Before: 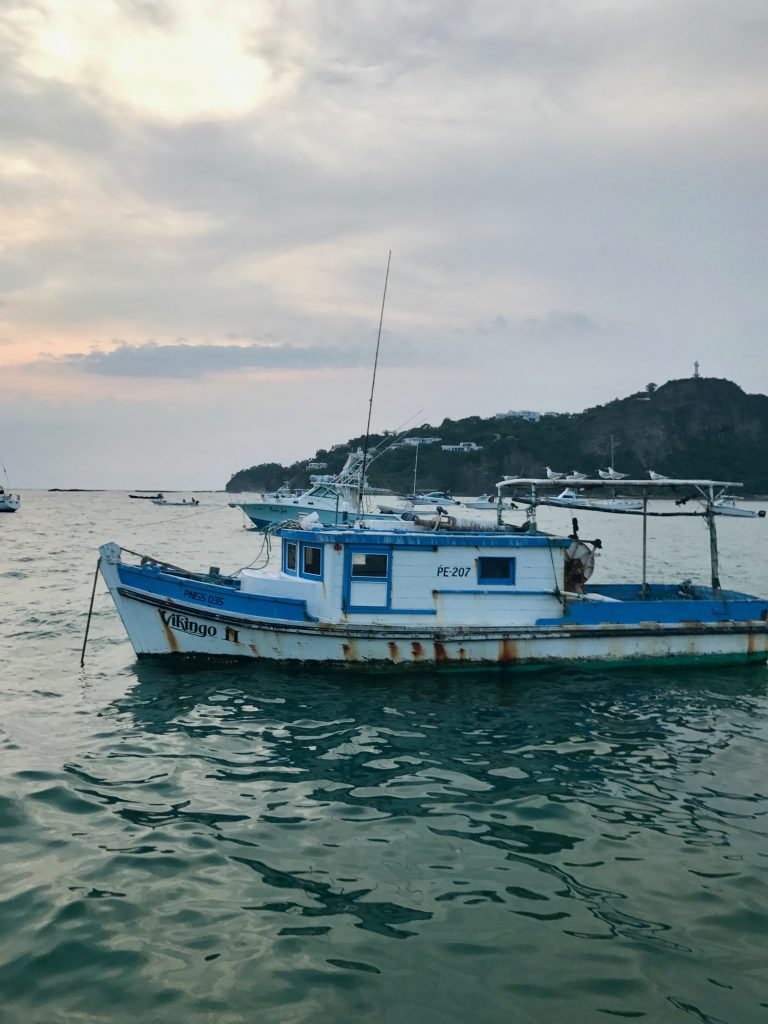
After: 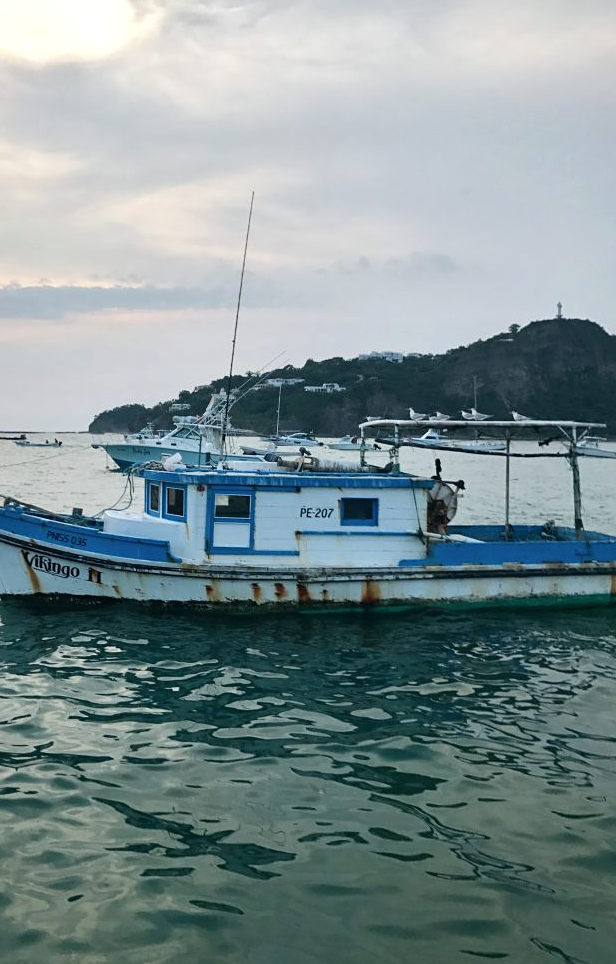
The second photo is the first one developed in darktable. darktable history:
shadows and highlights: radius 44.78, white point adjustment 6.64, compress 79.65%, highlights color adjustment 78.42%, soften with gaussian
sharpen: amount 0.2
crop and rotate: left 17.959%, top 5.771%, right 1.742%
